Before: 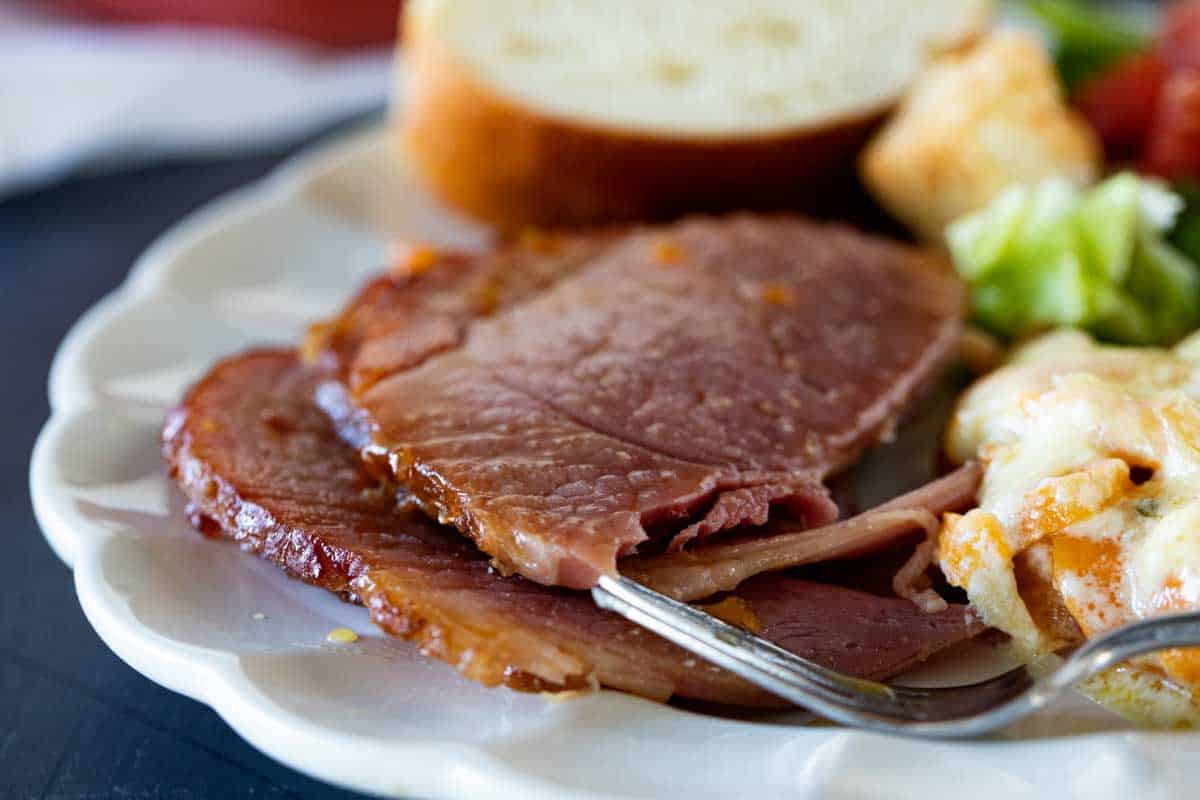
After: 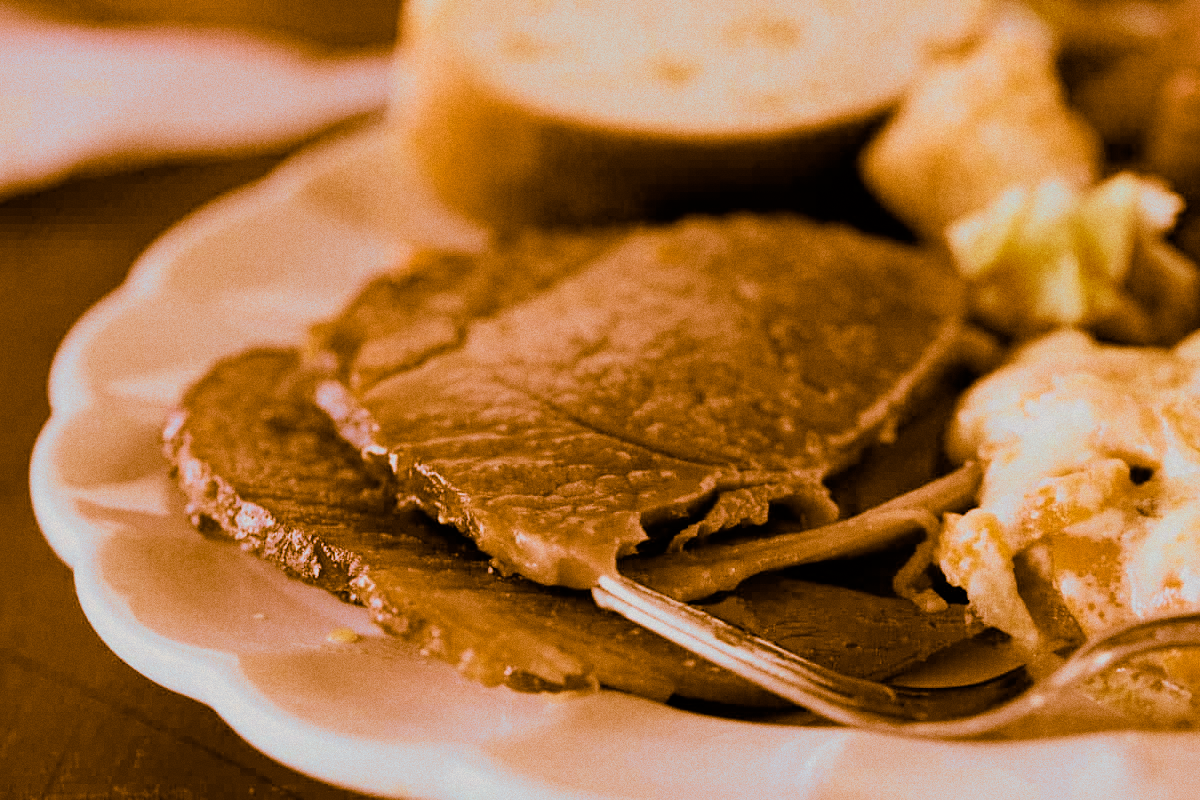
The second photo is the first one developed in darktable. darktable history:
filmic rgb: black relative exposure -7.65 EV, white relative exposure 4.56 EV, hardness 3.61
split-toning: shadows › hue 26°, shadows › saturation 0.92, highlights › hue 40°, highlights › saturation 0.92, balance -63, compress 0%
grain: coarseness 0.09 ISO
